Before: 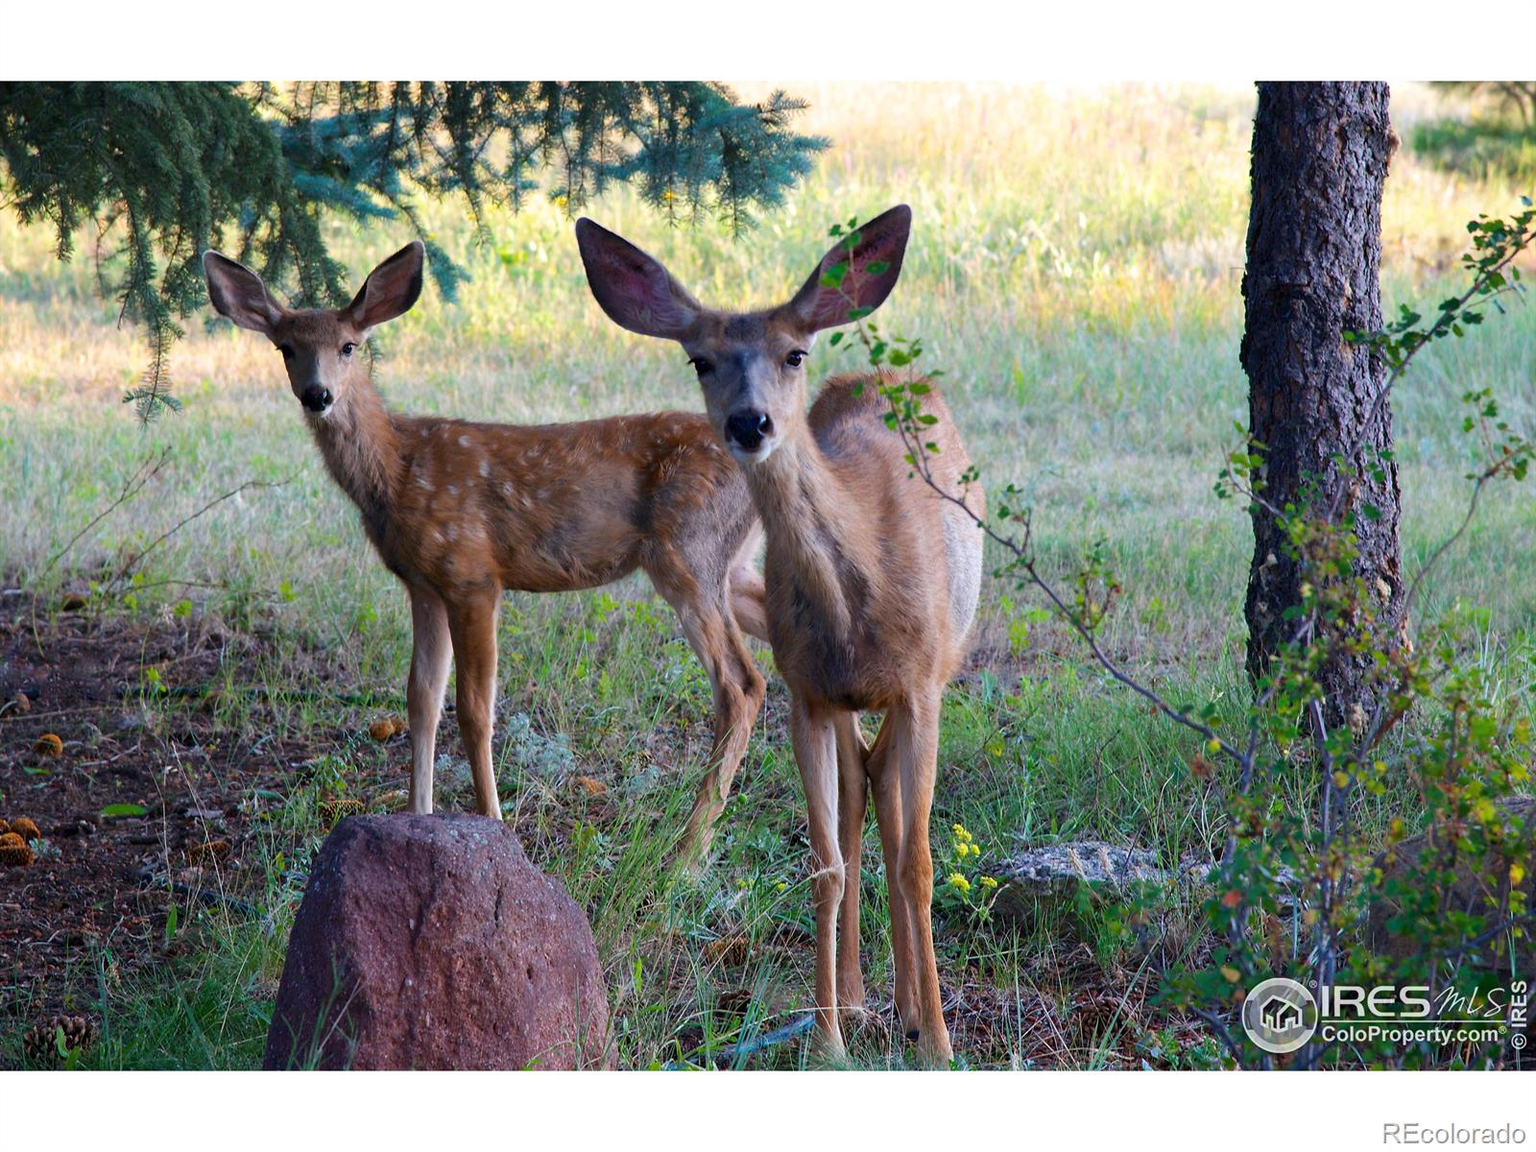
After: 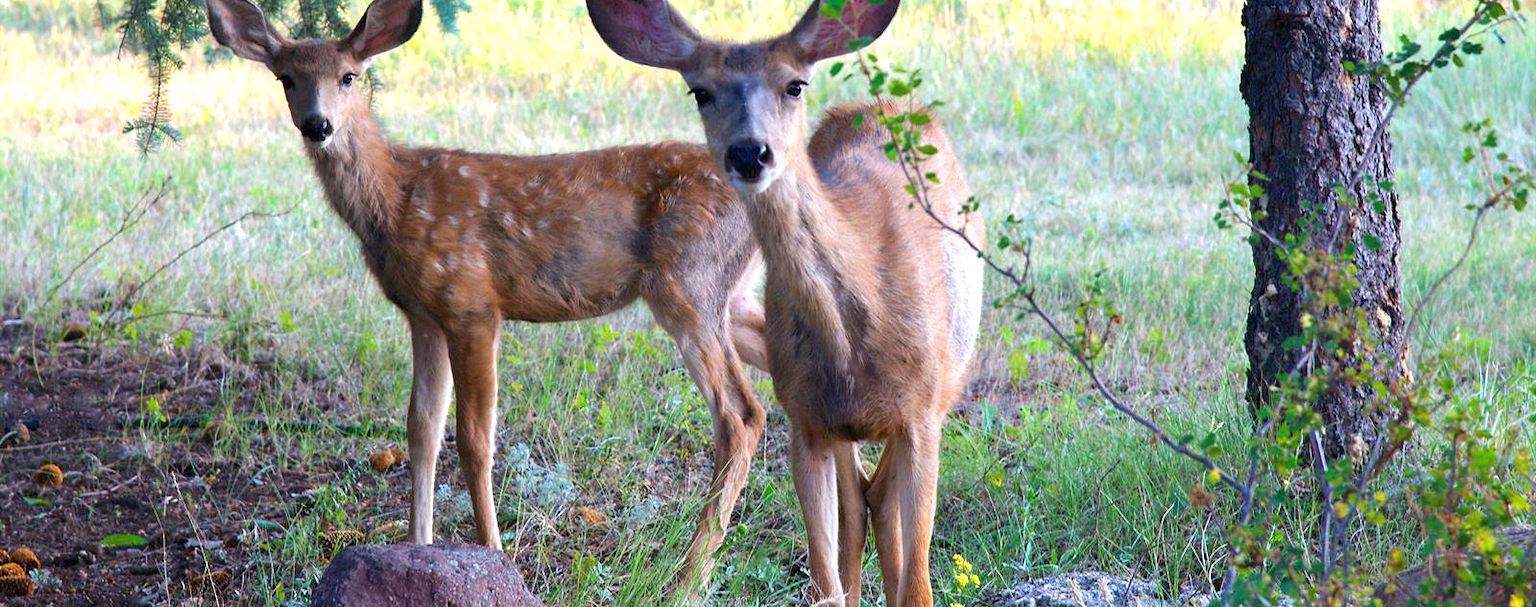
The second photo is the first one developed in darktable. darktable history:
crop and rotate: top 23.438%, bottom 23.751%
exposure: black level correction 0, exposure 0.692 EV, compensate highlight preservation false
